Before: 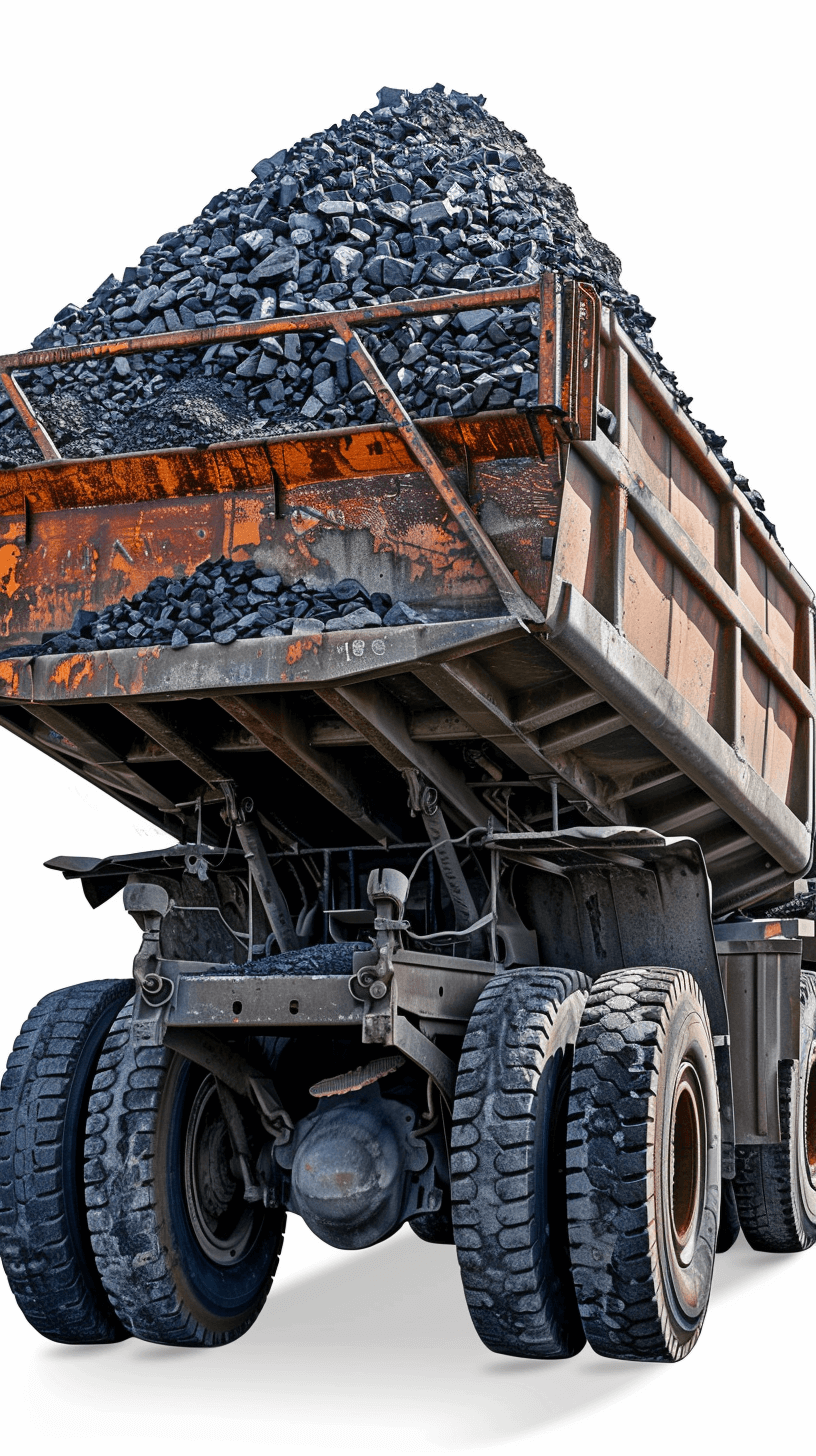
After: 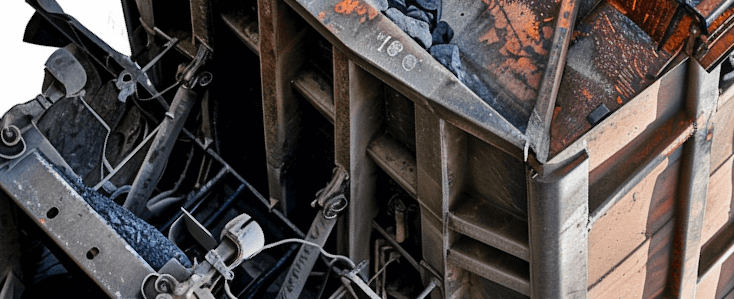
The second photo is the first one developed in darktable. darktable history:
shadows and highlights: soften with gaussian
crop and rotate: angle -45.72°, top 16.407%, right 0.986%, bottom 11.705%
